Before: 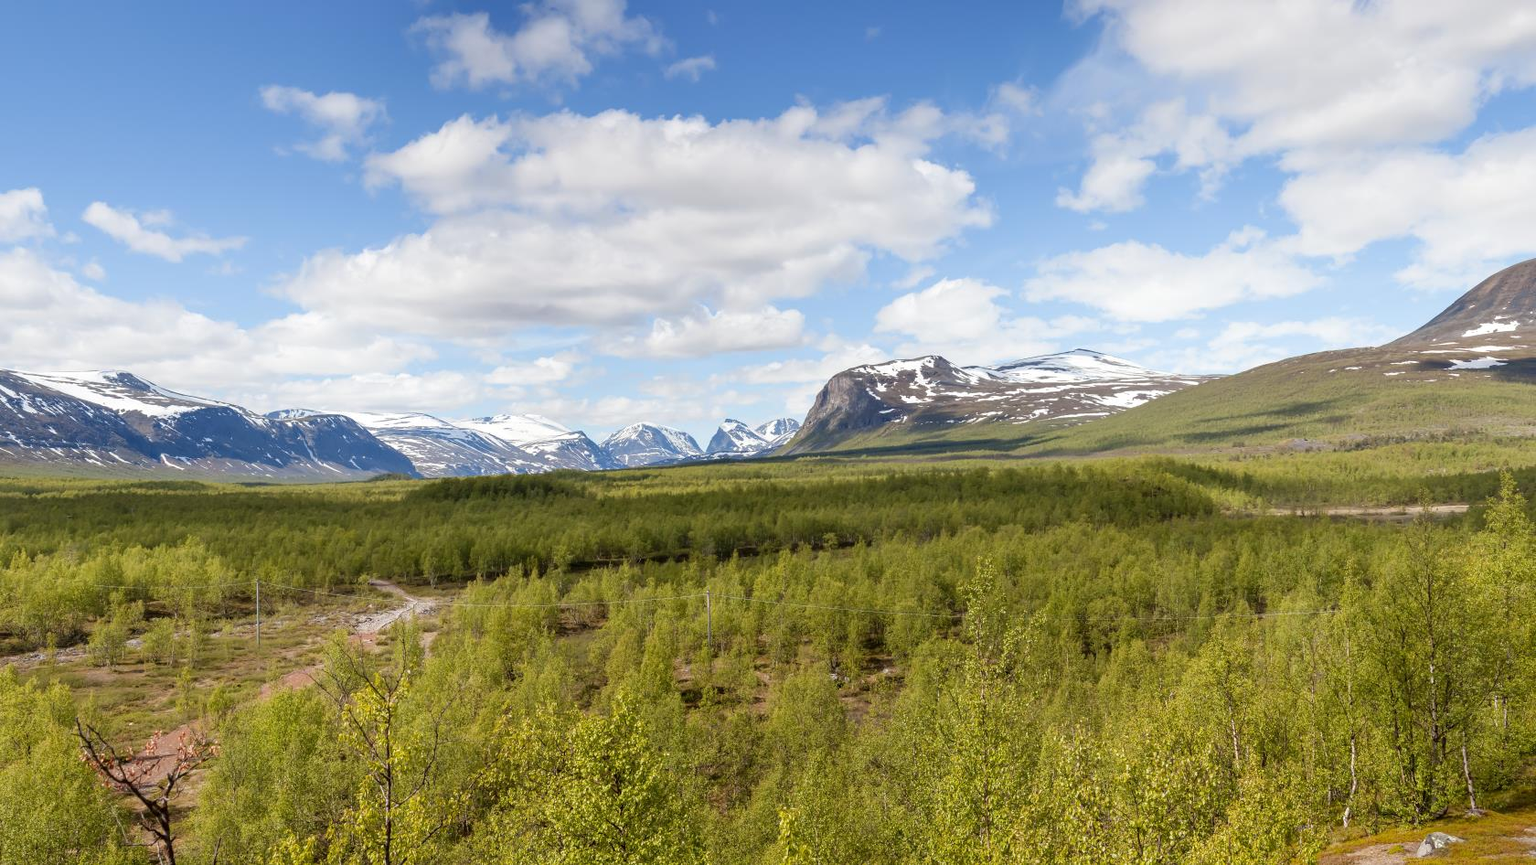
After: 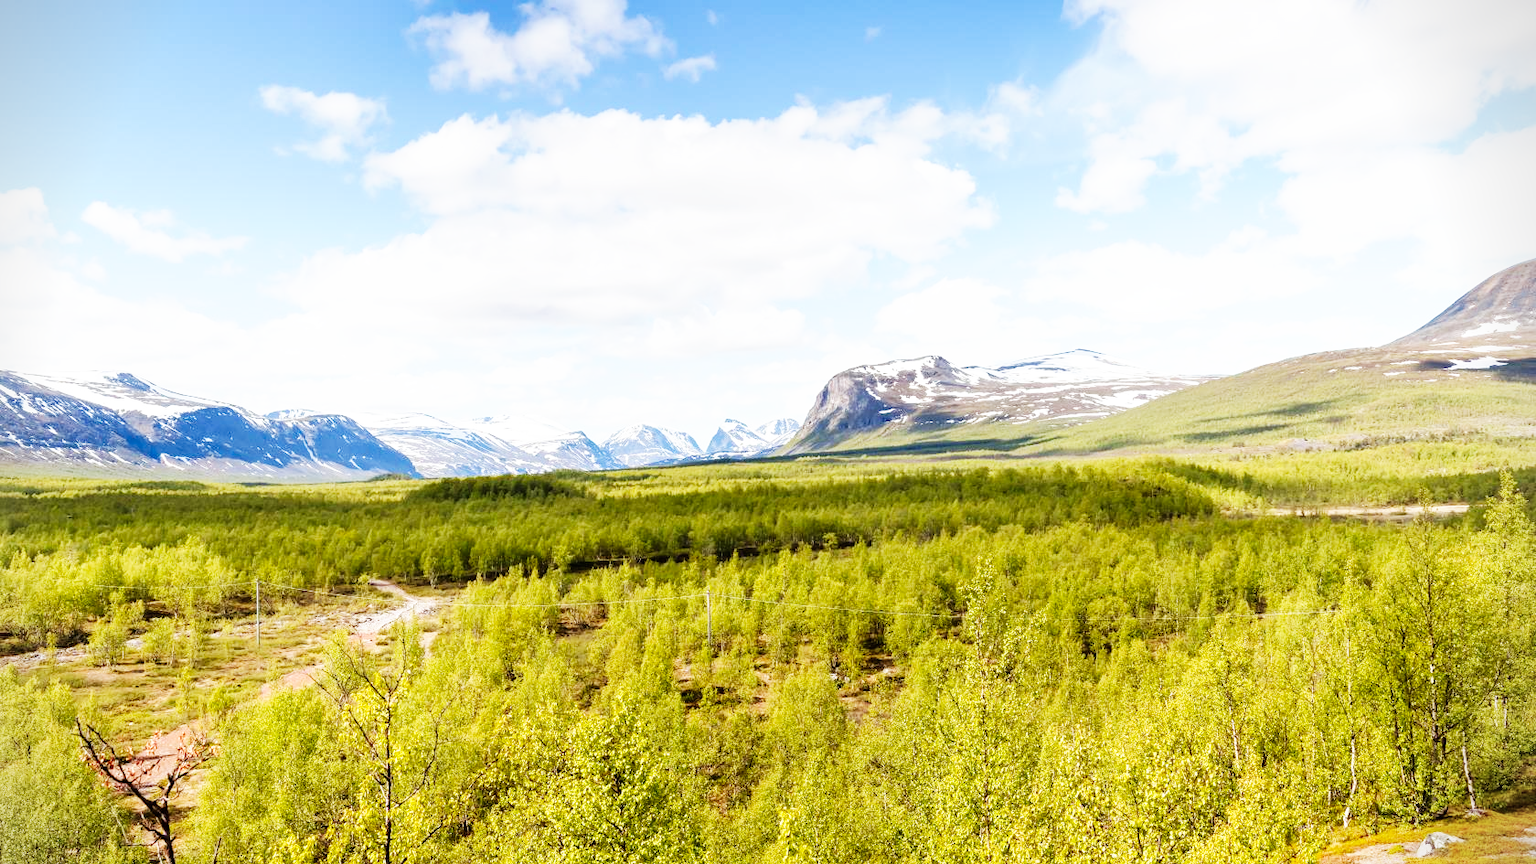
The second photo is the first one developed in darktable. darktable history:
vignetting: fall-off start 92.6%, brightness -0.52, saturation -0.51, center (-0.012, 0)
base curve: curves: ch0 [(0, 0) (0.007, 0.004) (0.027, 0.03) (0.046, 0.07) (0.207, 0.54) (0.442, 0.872) (0.673, 0.972) (1, 1)], preserve colors none
